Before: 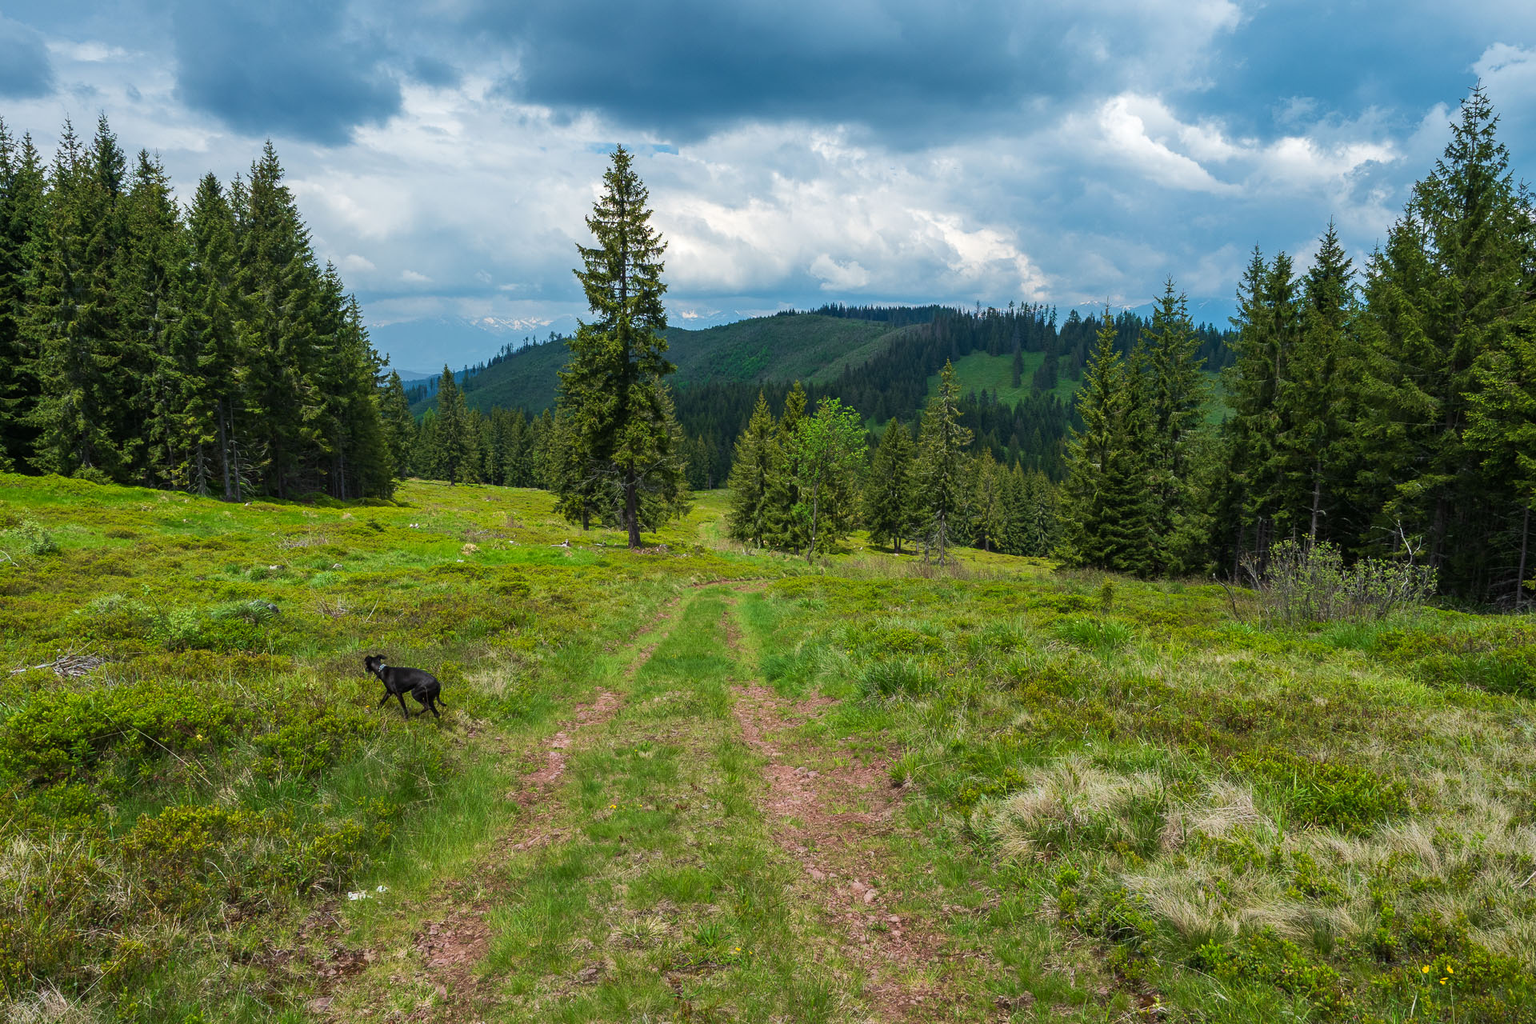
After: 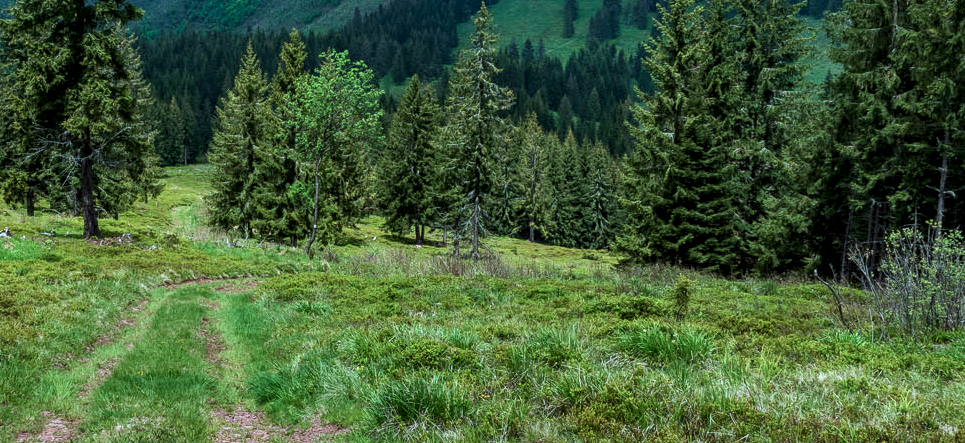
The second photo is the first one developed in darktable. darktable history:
crop: left 36.602%, top 34.988%, right 13.101%, bottom 30.342%
local contrast: detail 150%
color correction: highlights a* -9.2, highlights b* -23.88
